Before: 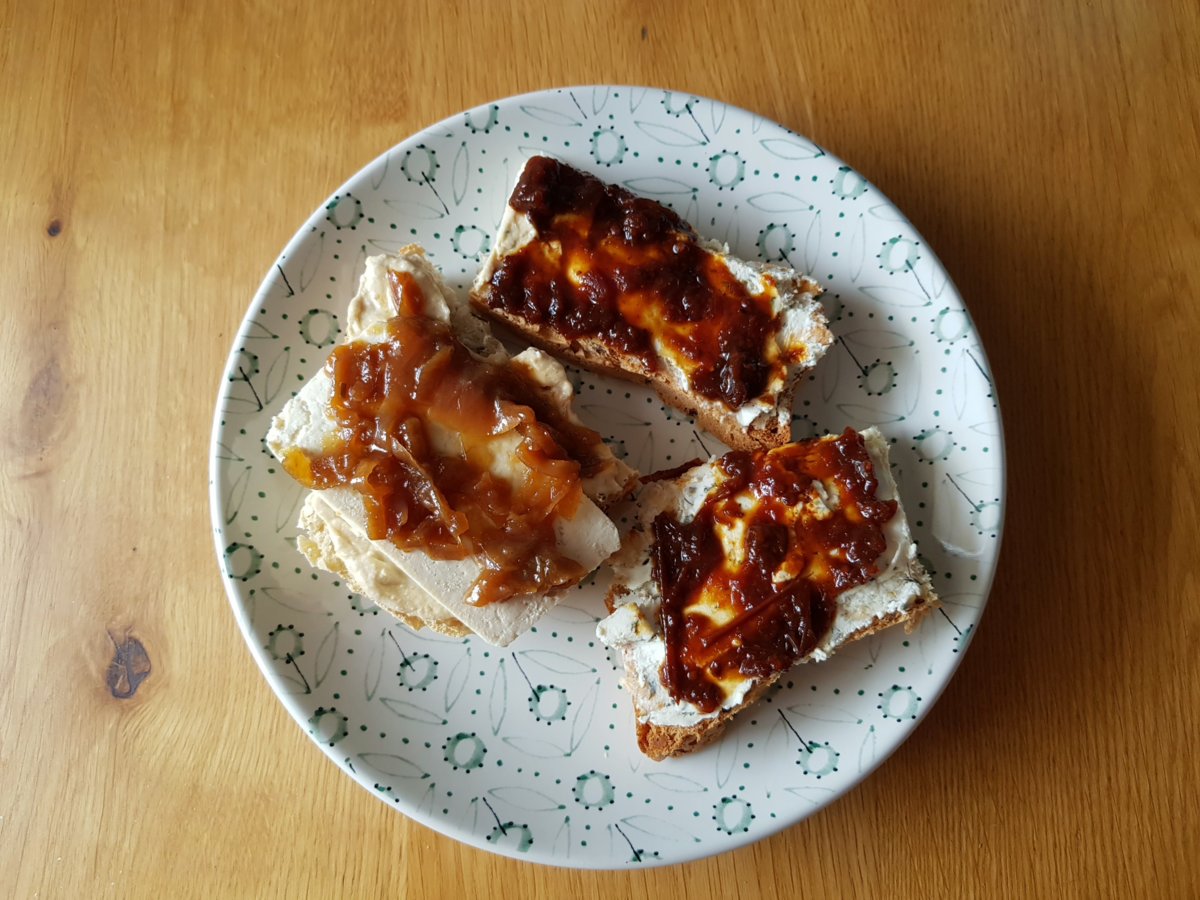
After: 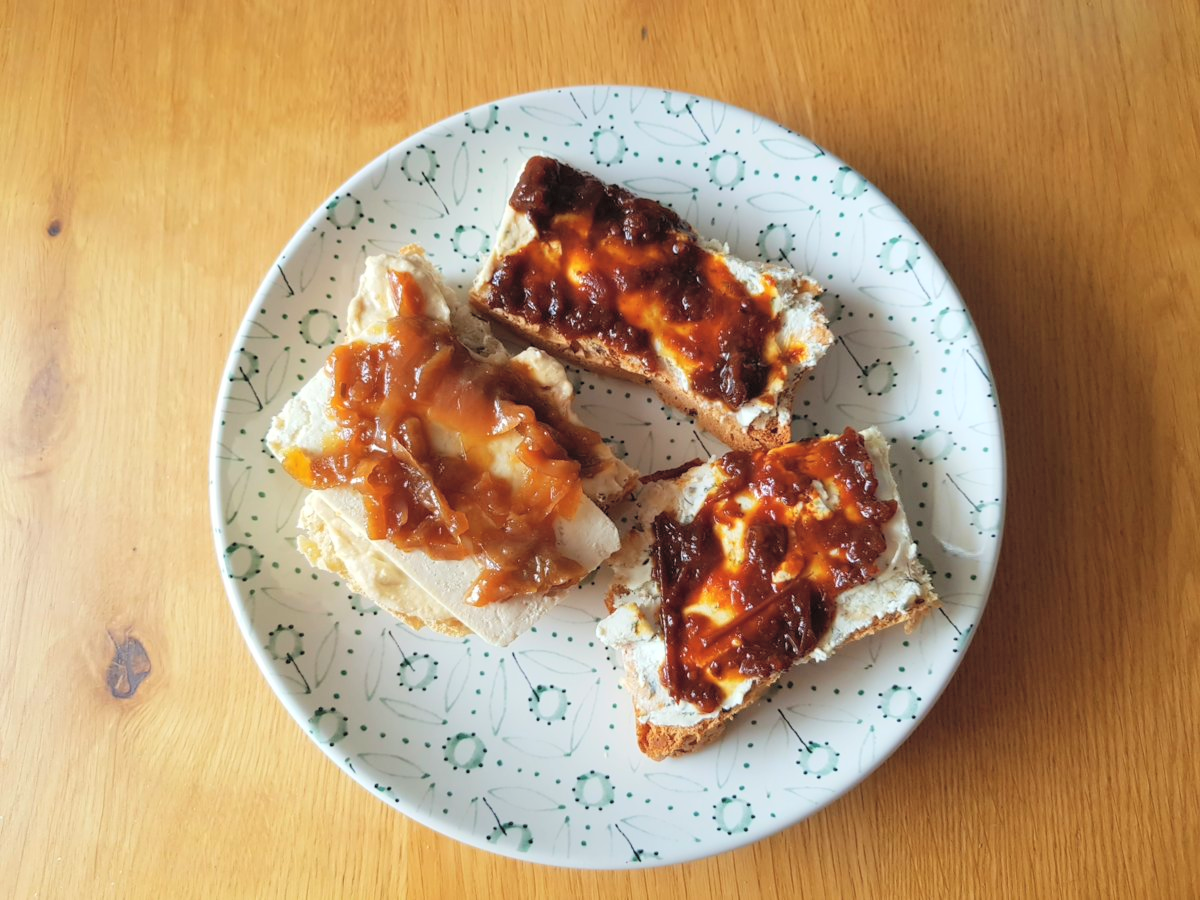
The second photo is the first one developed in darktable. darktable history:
contrast brightness saturation: contrast 0.1, brightness 0.301, saturation 0.138
